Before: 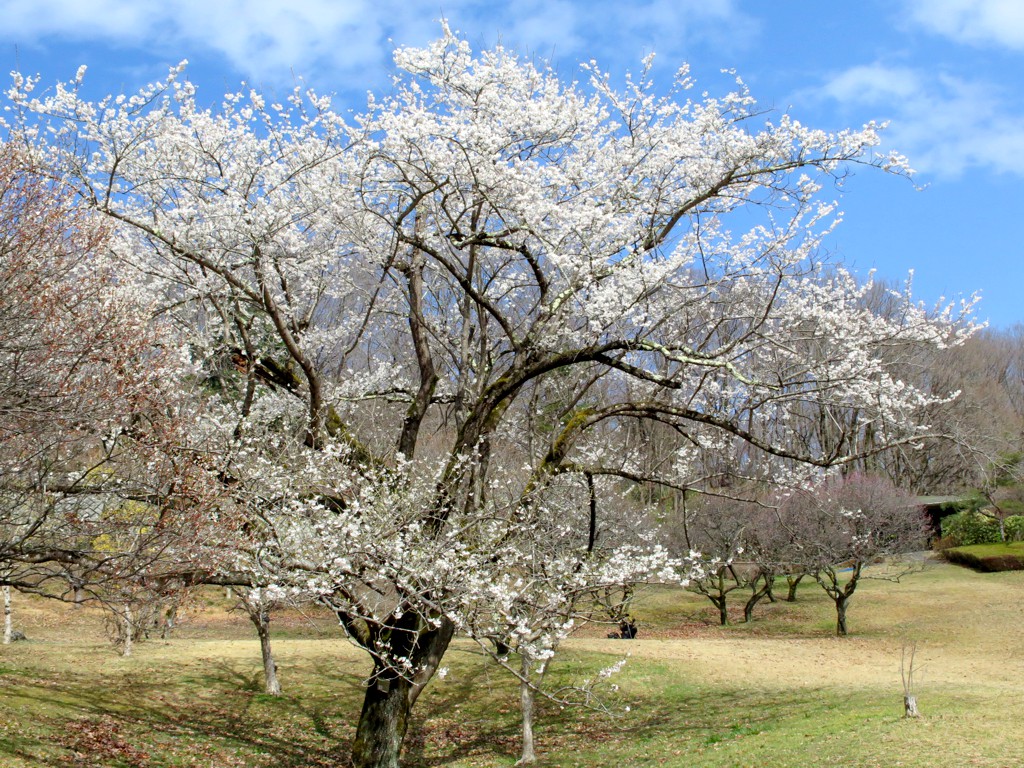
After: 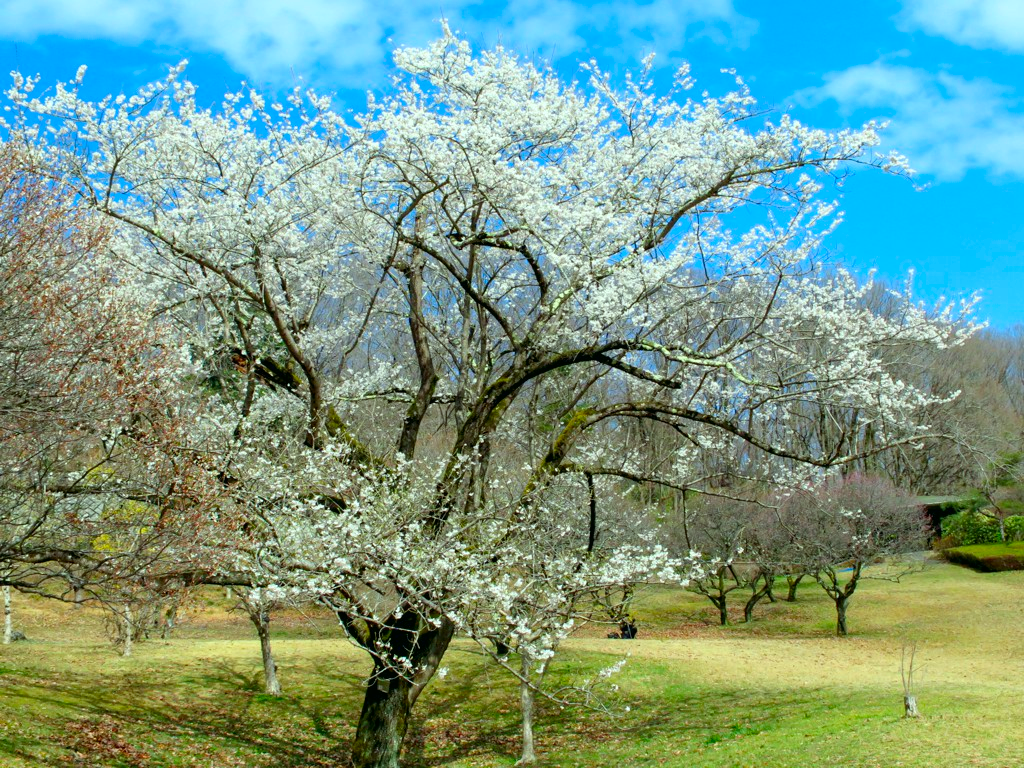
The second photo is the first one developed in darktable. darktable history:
color correction: highlights a* -7.43, highlights b* 0.88, shadows a* -3.71, saturation 1.4
